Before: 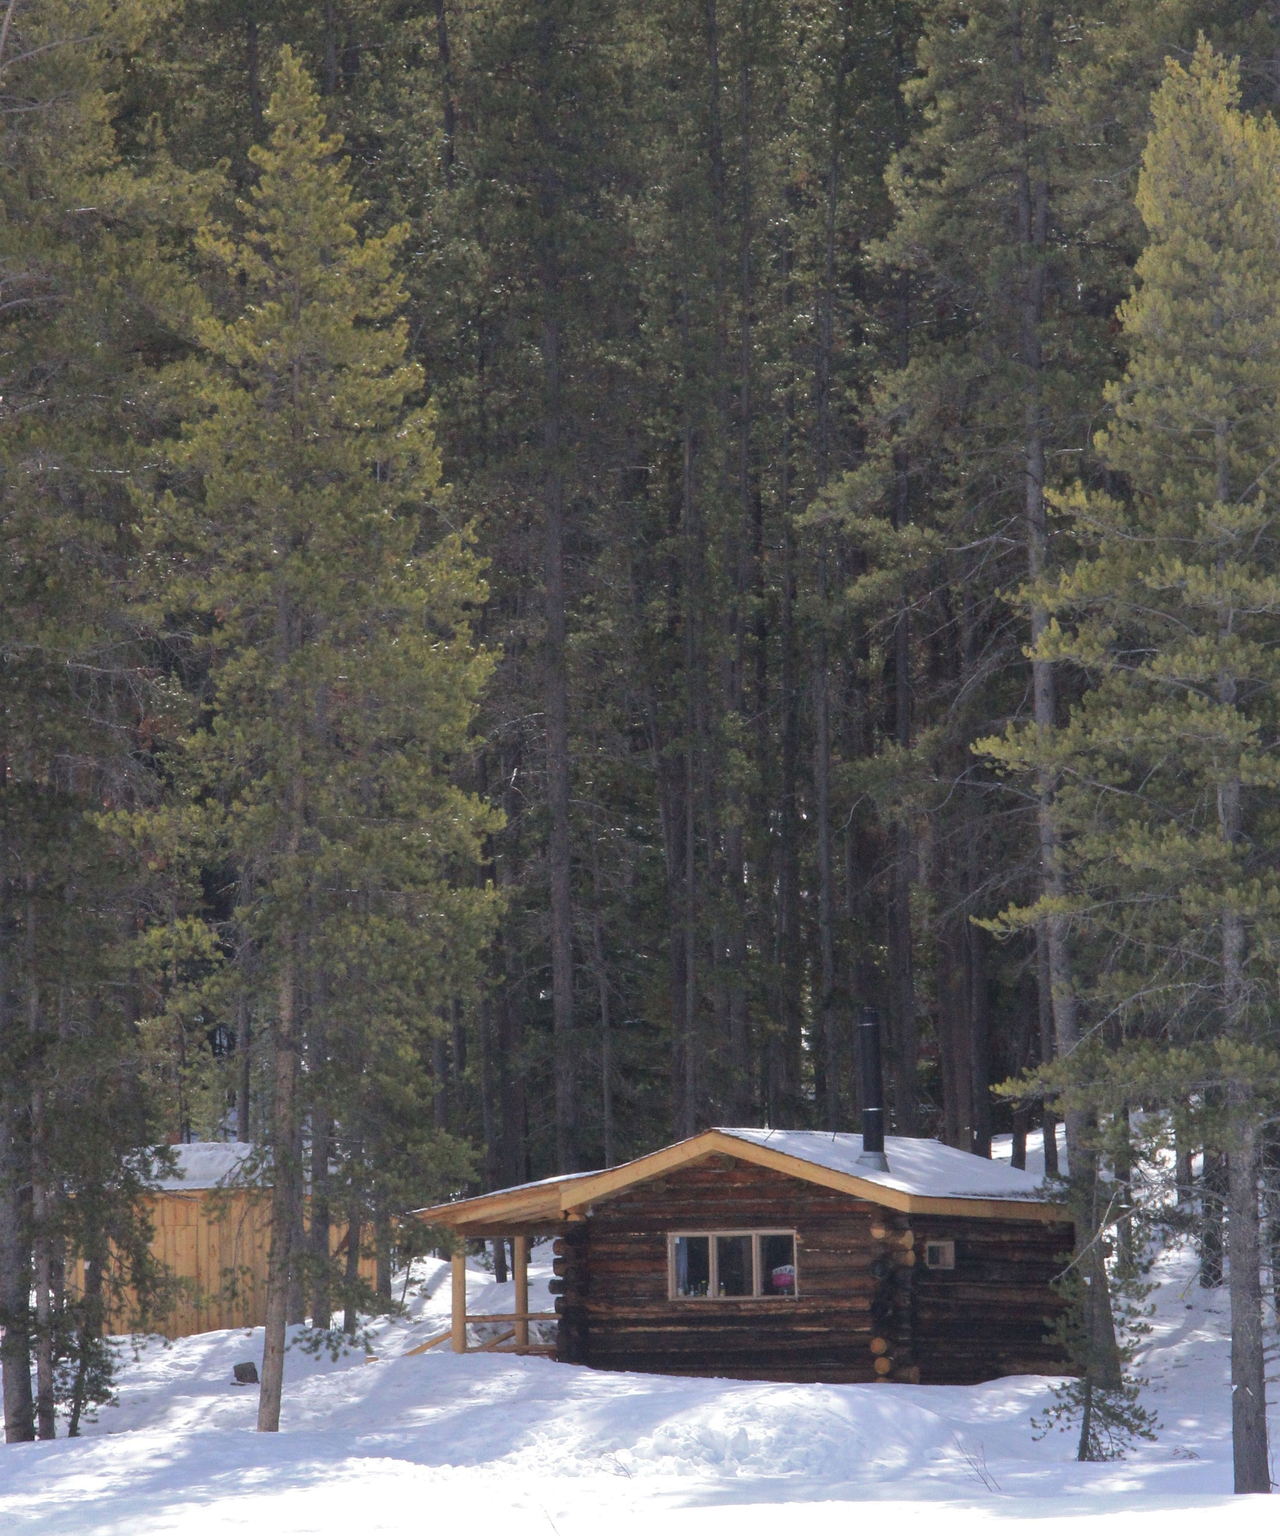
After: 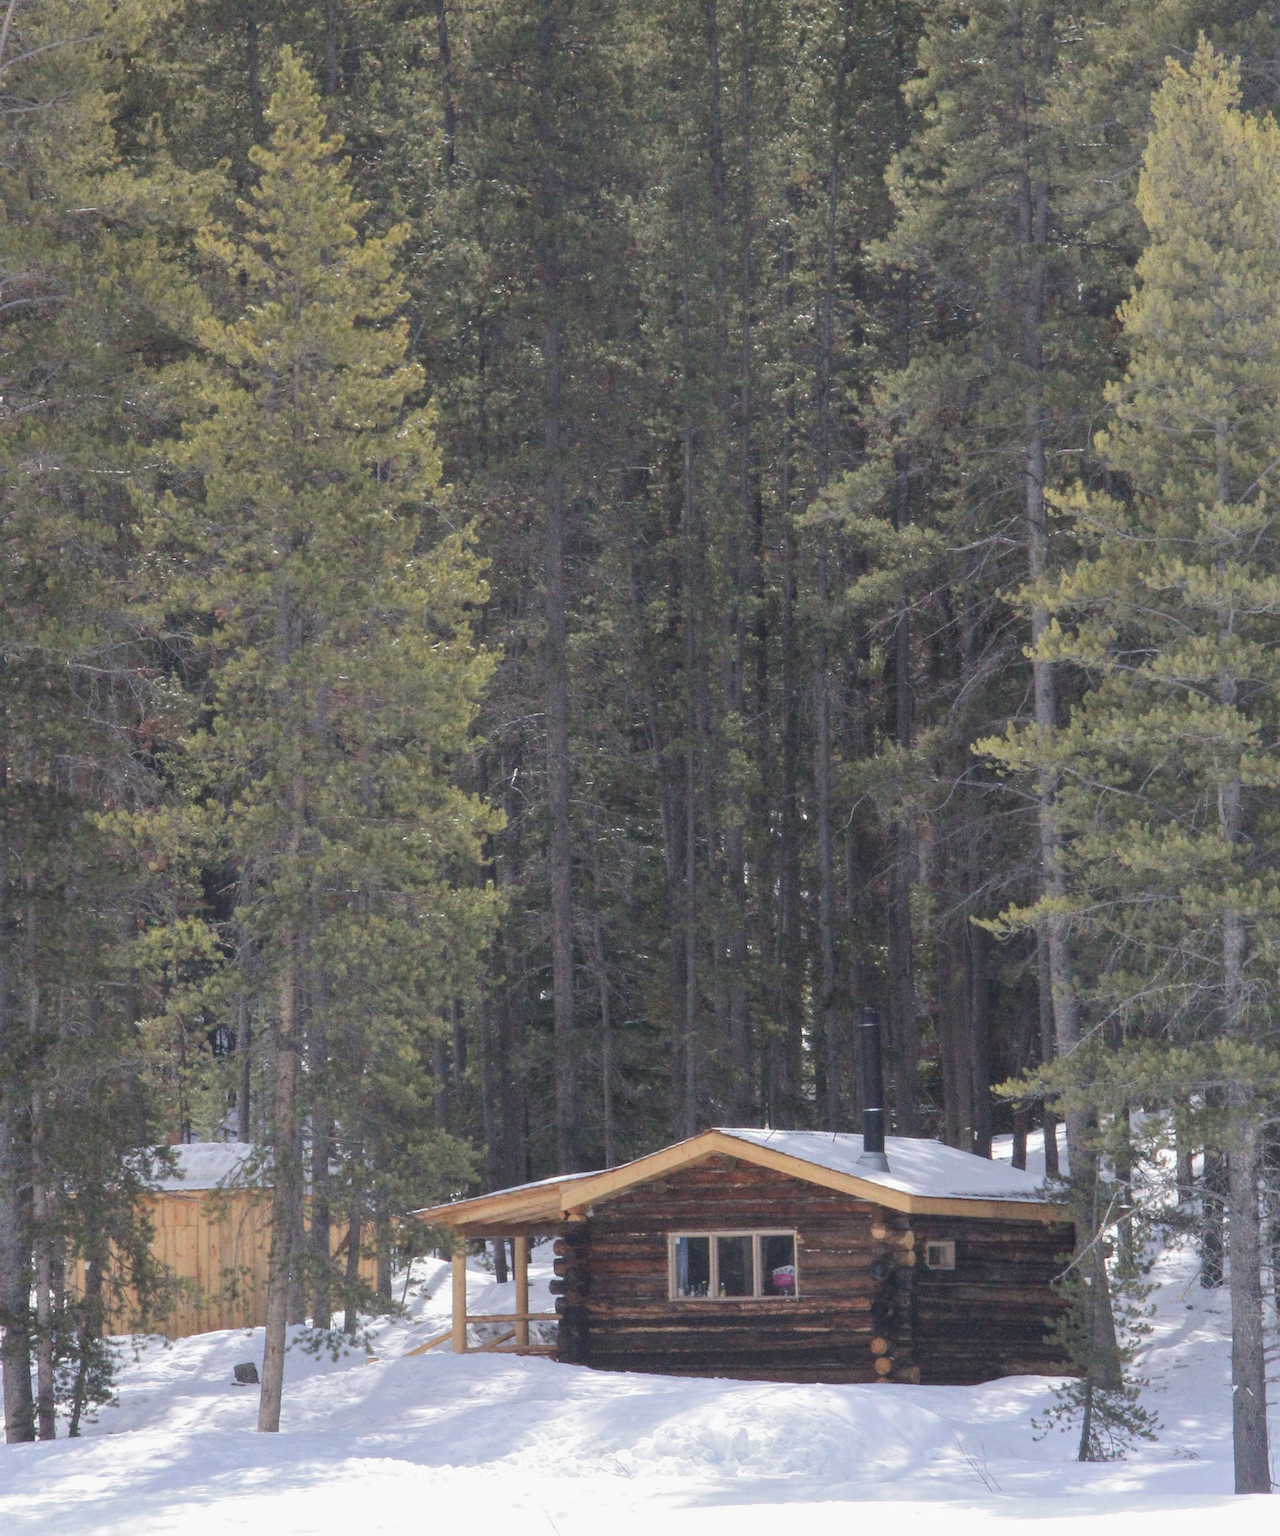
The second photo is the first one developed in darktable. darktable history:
local contrast: highlights 101%, shadows 97%, detail 120%, midtone range 0.2
tone curve: curves: ch0 [(0, 0.047) (0.199, 0.263) (0.47, 0.555) (0.805, 0.839) (1, 0.962)], preserve colors none
